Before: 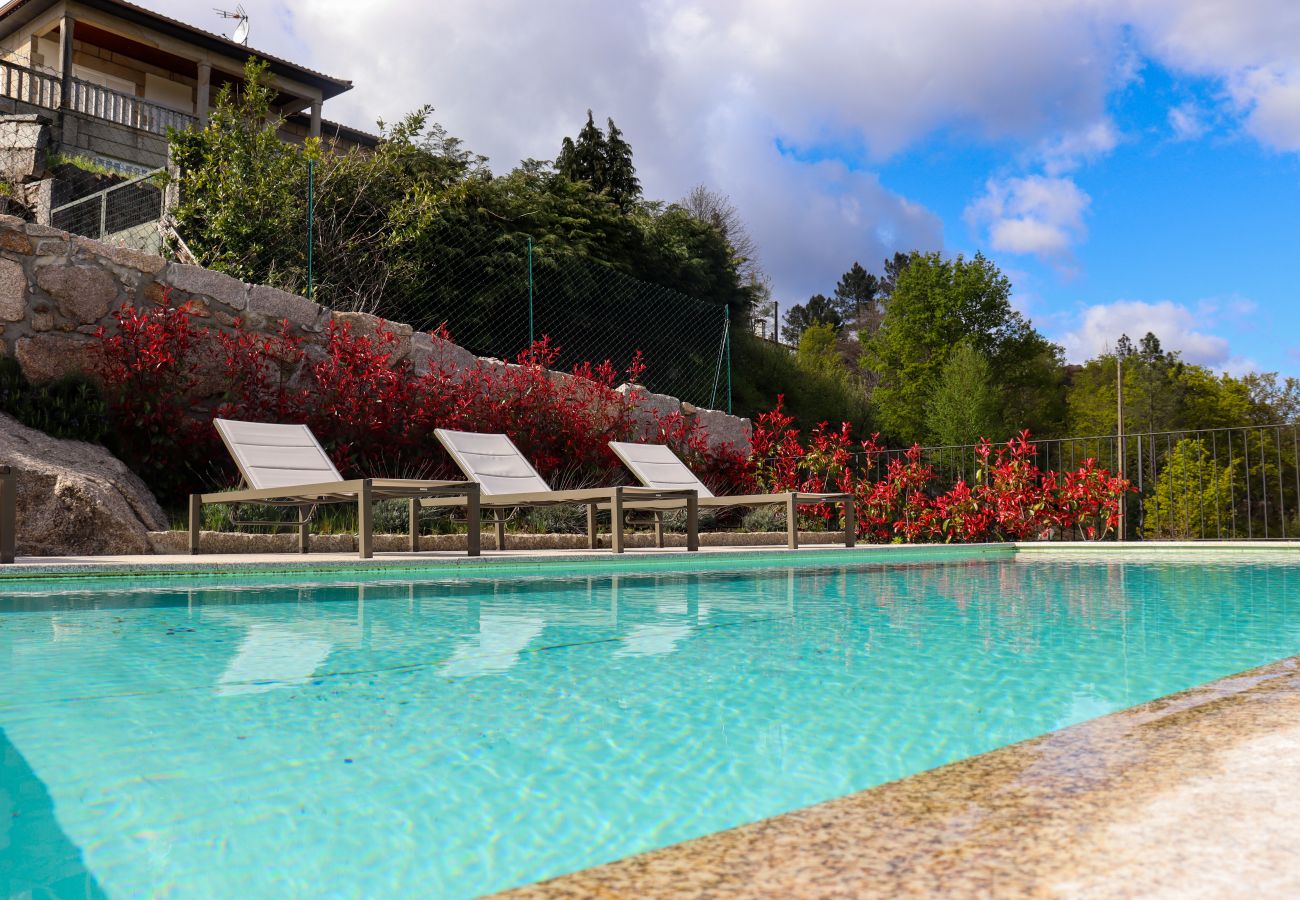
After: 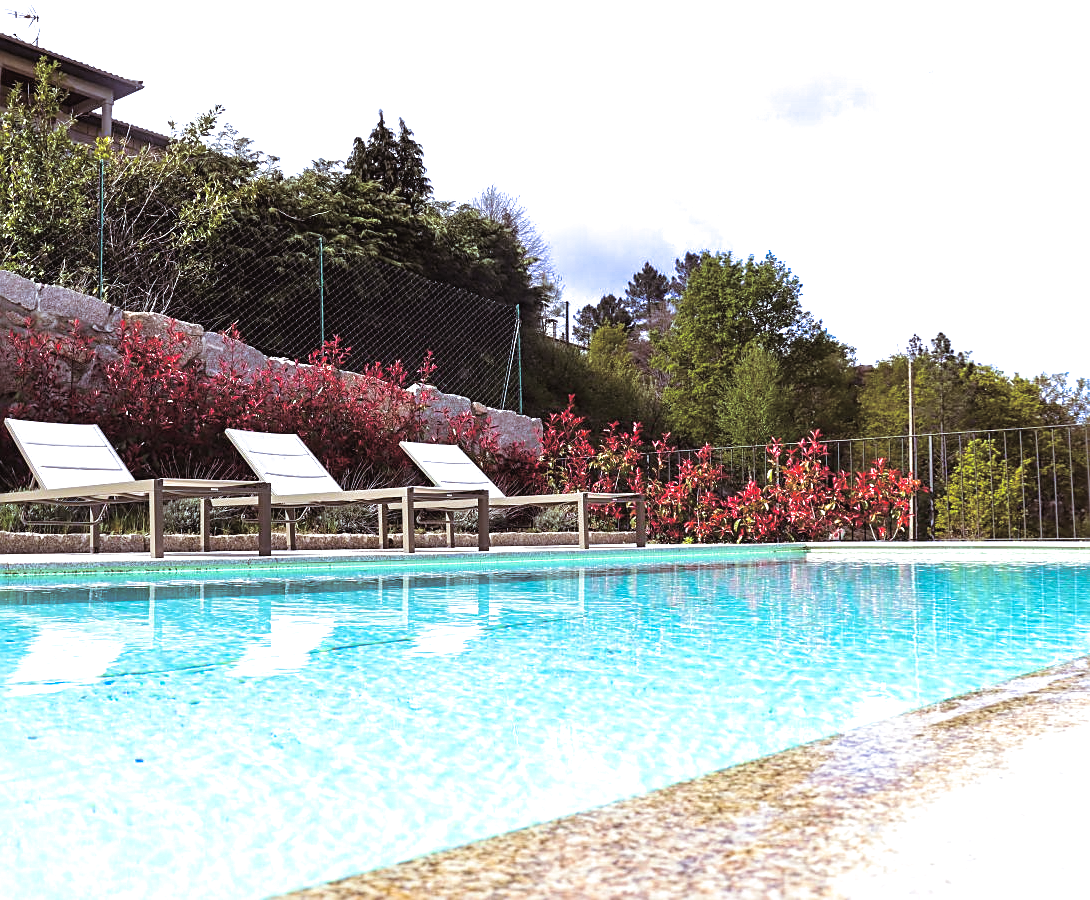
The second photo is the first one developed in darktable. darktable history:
sharpen: on, module defaults
split-toning: shadows › saturation 0.2
exposure: exposure 1.223 EV, compensate highlight preservation false
color balance rgb: perceptual saturation grading › global saturation 35%, perceptual saturation grading › highlights -30%, perceptual saturation grading › shadows 35%, perceptual brilliance grading › global brilliance 3%, perceptual brilliance grading › highlights -3%, perceptual brilliance grading › shadows 3%
crop: left 16.145%
contrast brightness saturation: contrast -0.08, brightness -0.04, saturation -0.11
white balance: red 0.948, green 1.02, blue 1.176
graduated density: rotation -180°, offset 27.42
